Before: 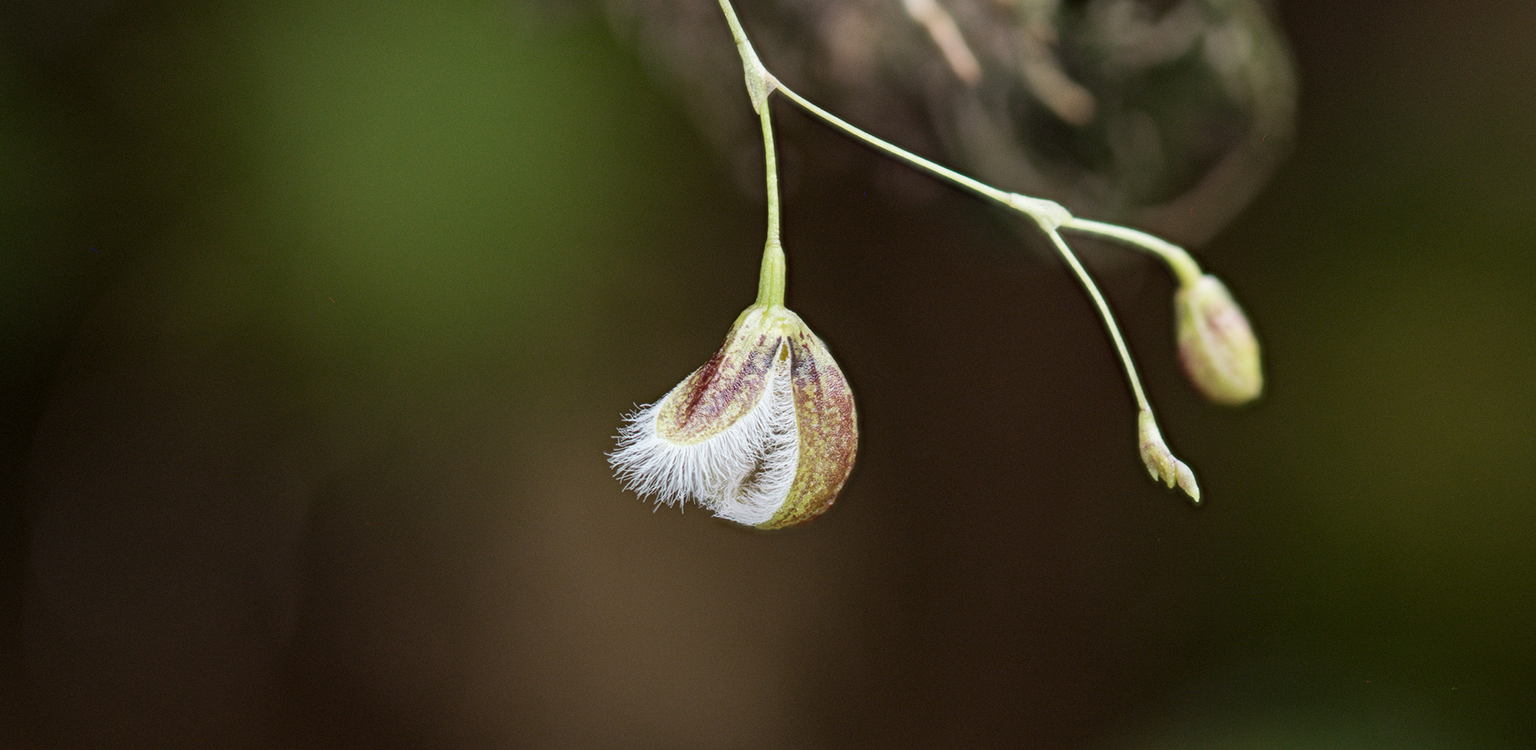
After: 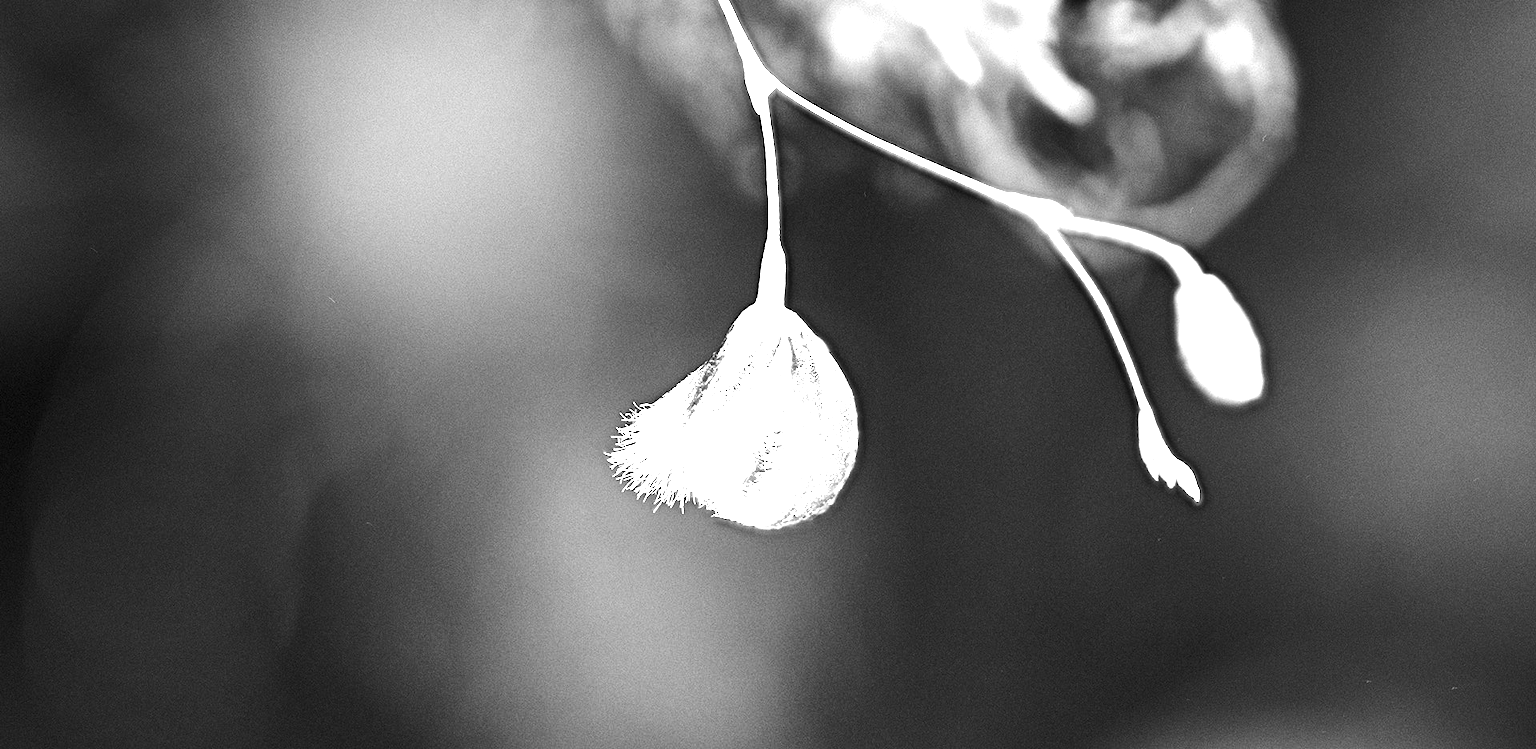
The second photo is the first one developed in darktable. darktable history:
tone equalizer: -8 EV -1.08 EV, -7 EV -1.01 EV, -6 EV -0.867 EV, -5 EV -0.578 EV, -3 EV 0.578 EV, -2 EV 0.867 EV, -1 EV 1.01 EV, +0 EV 1.08 EV, edges refinement/feathering 500, mask exposure compensation -1.57 EV, preserve details no
monochrome: a 1.94, b -0.638
exposure: black level correction 0.001, exposure 2 EV, compensate highlight preservation false
